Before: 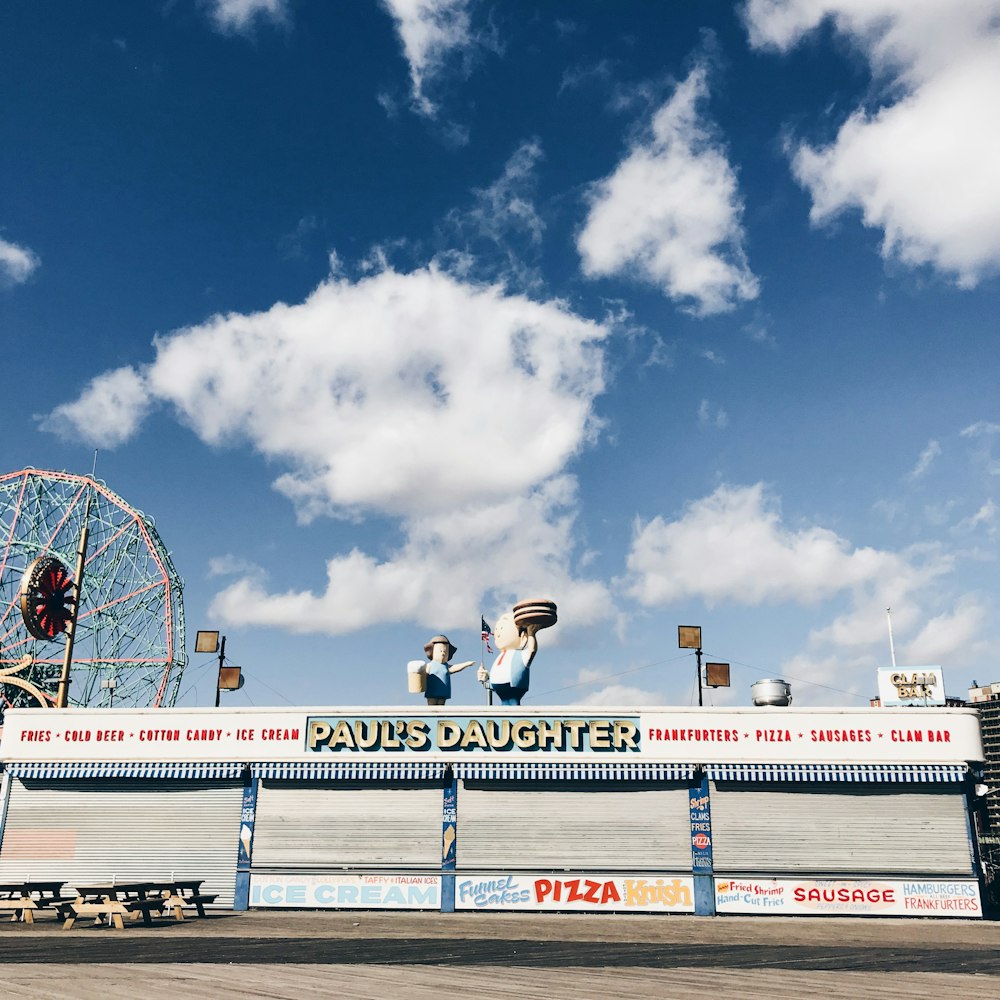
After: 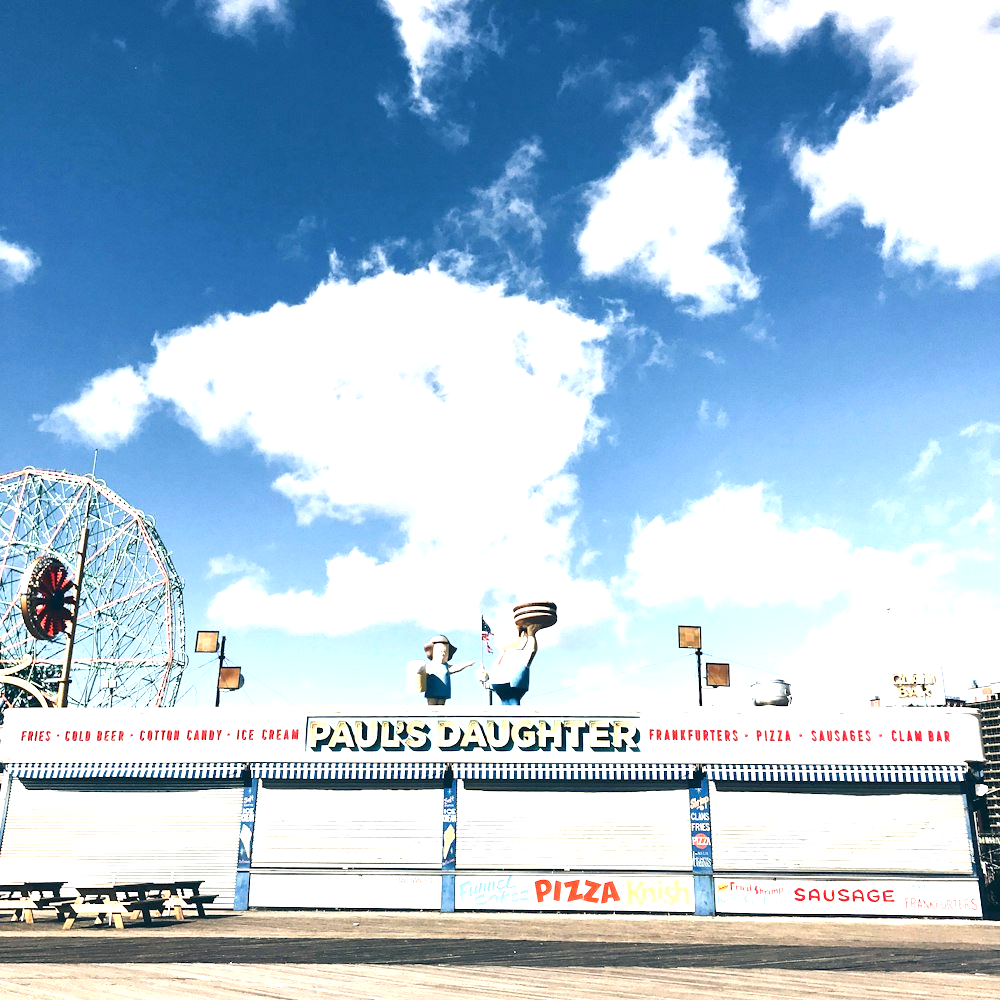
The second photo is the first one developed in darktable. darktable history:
exposure: exposure 1.268 EV, compensate exposure bias true, compensate highlight preservation false
